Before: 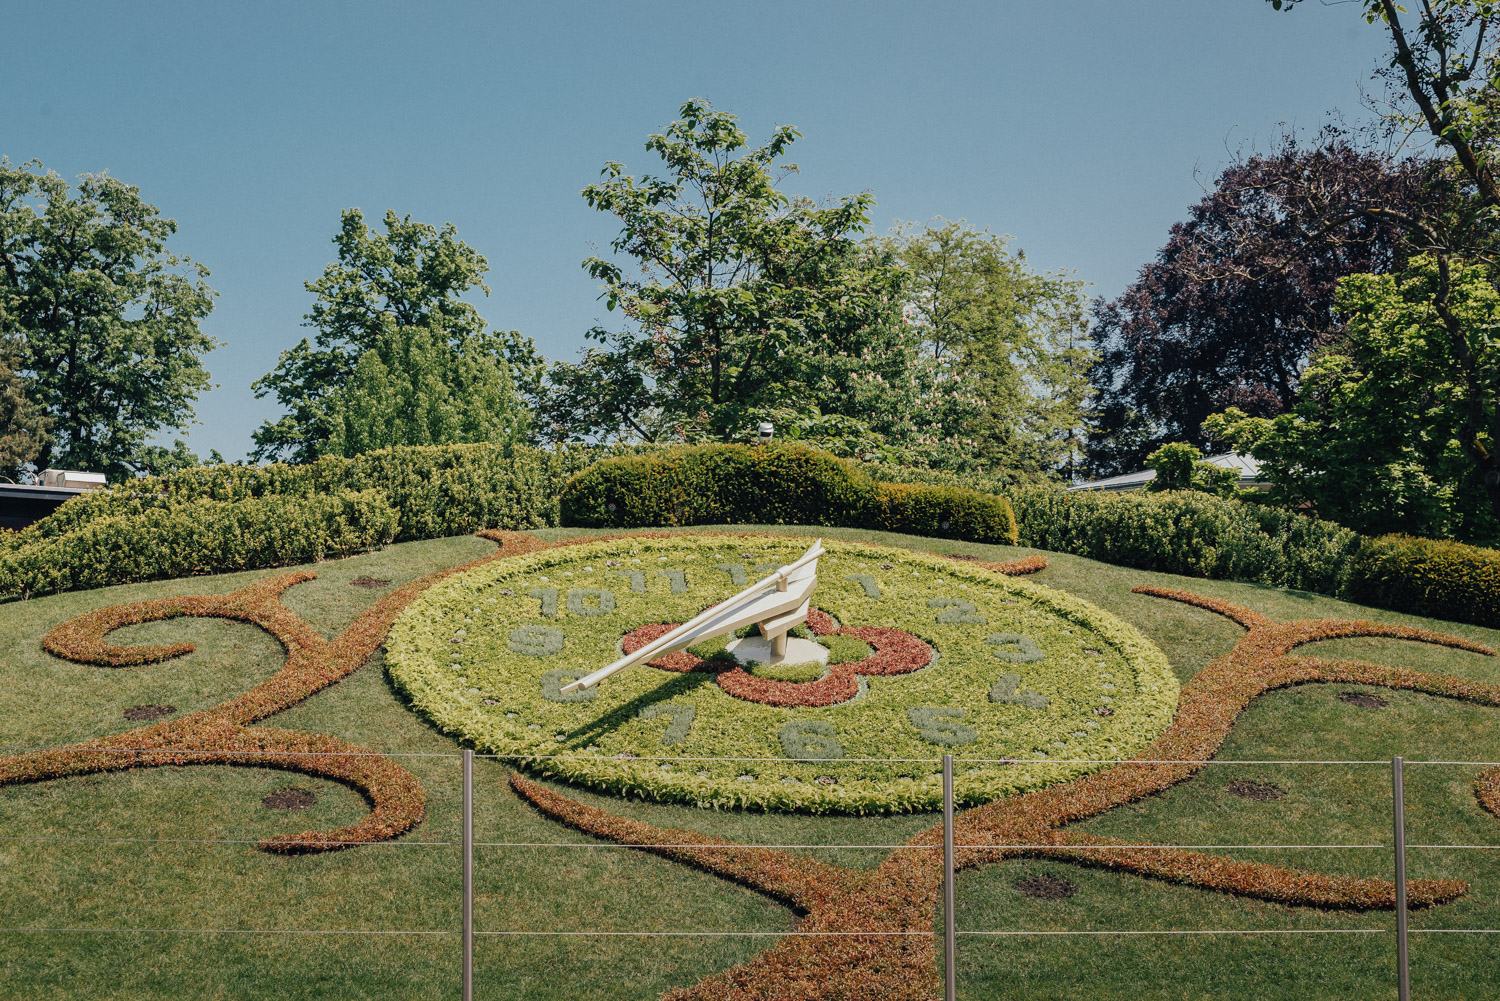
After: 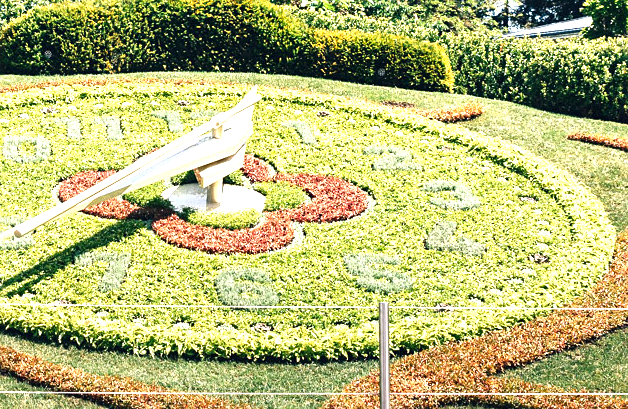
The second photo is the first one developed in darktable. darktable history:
crop: left 37.612%, top 45.268%, right 20.481%, bottom 13.822%
exposure: black level correction 0, exposure 1.741 EV, compensate highlight preservation false
sharpen: amount 0.214
contrast brightness saturation: contrast 0.068, brightness -0.141, saturation 0.106
color correction: highlights a* 5.86, highlights b* 4.83
tone equalizer: on, module defaults
color calibration: illuminant Planckian (black body), x 0.368, y 0.361, temperature 4273.79 K
